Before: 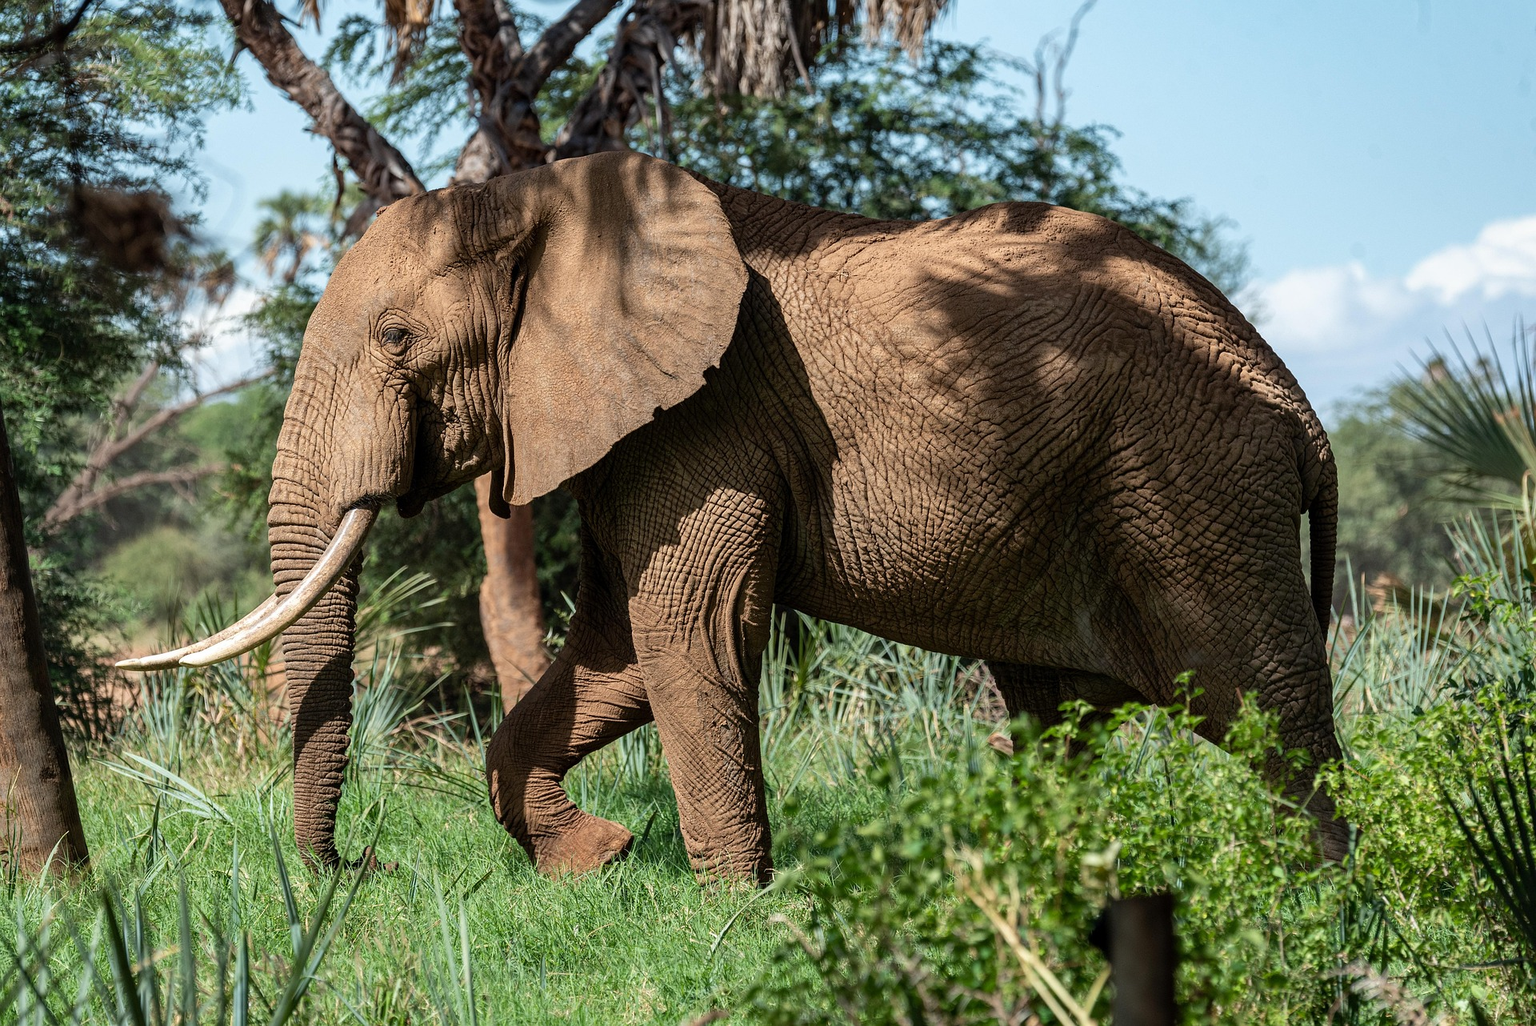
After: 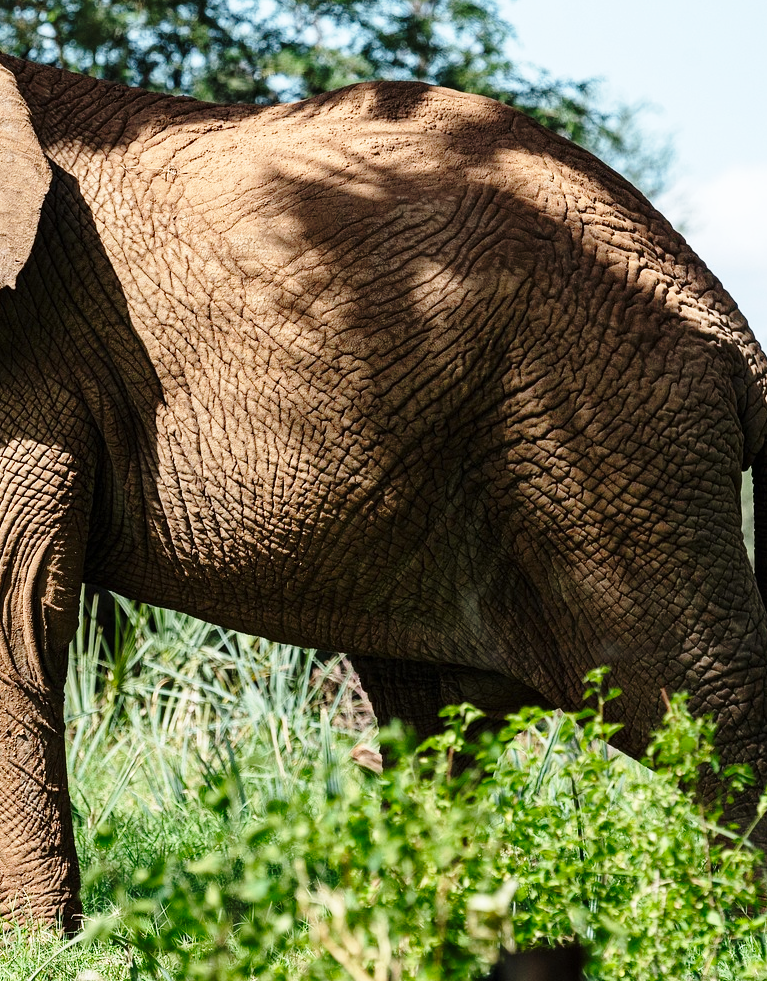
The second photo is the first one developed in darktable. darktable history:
base curve: curves: ch0 [(0, 0) (0.028, 0.03) (0.121, 0.232) (0.46, 0.748) (0.859, 0.968) (1, 1)], preserve colors none
crop: left 46.077%, top 13.407%, right 13.948%, bottom 10.035%
